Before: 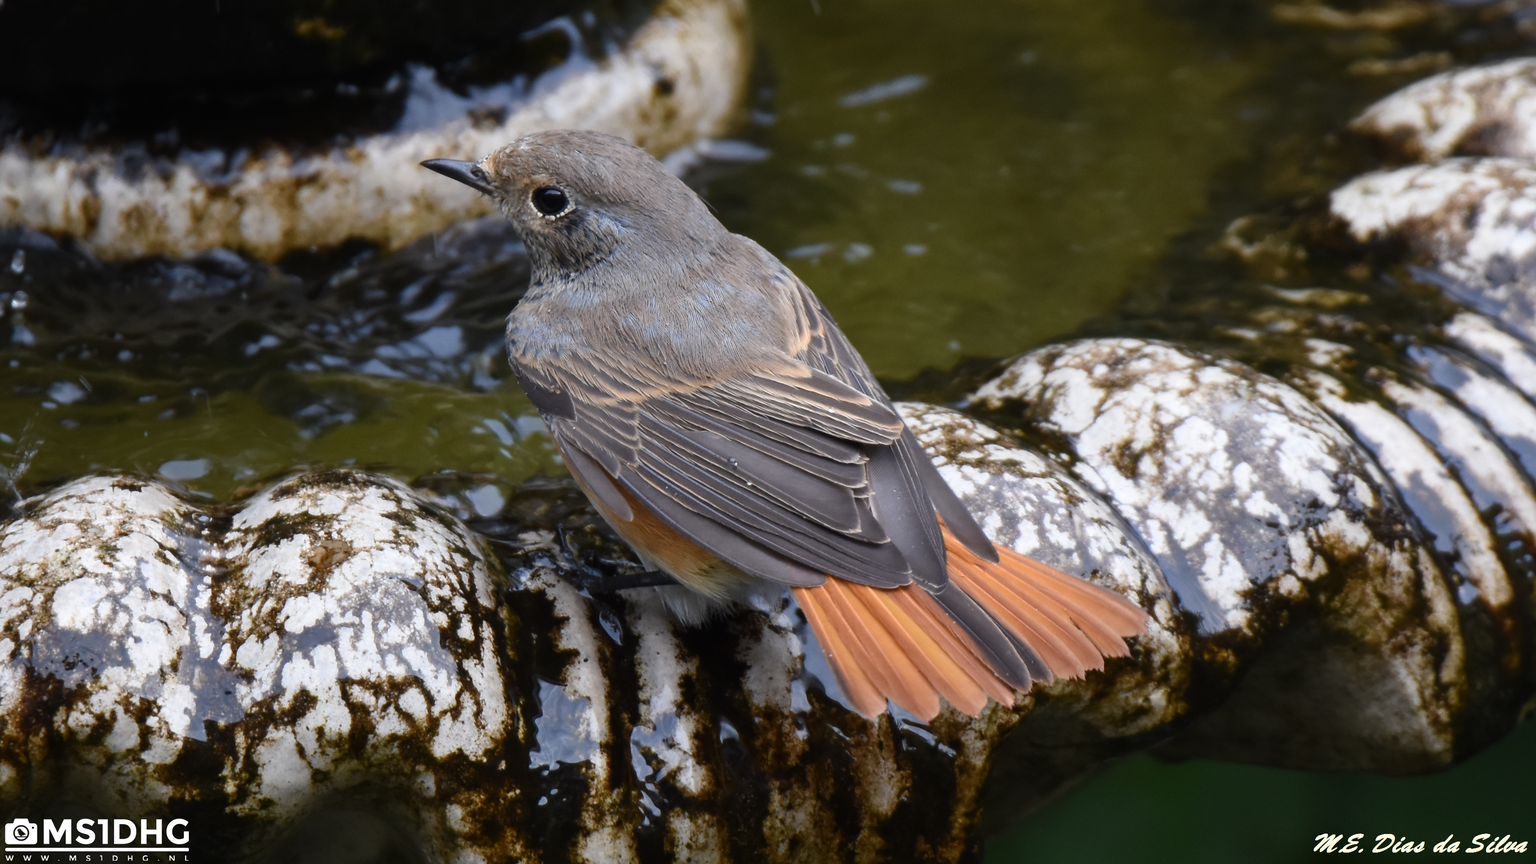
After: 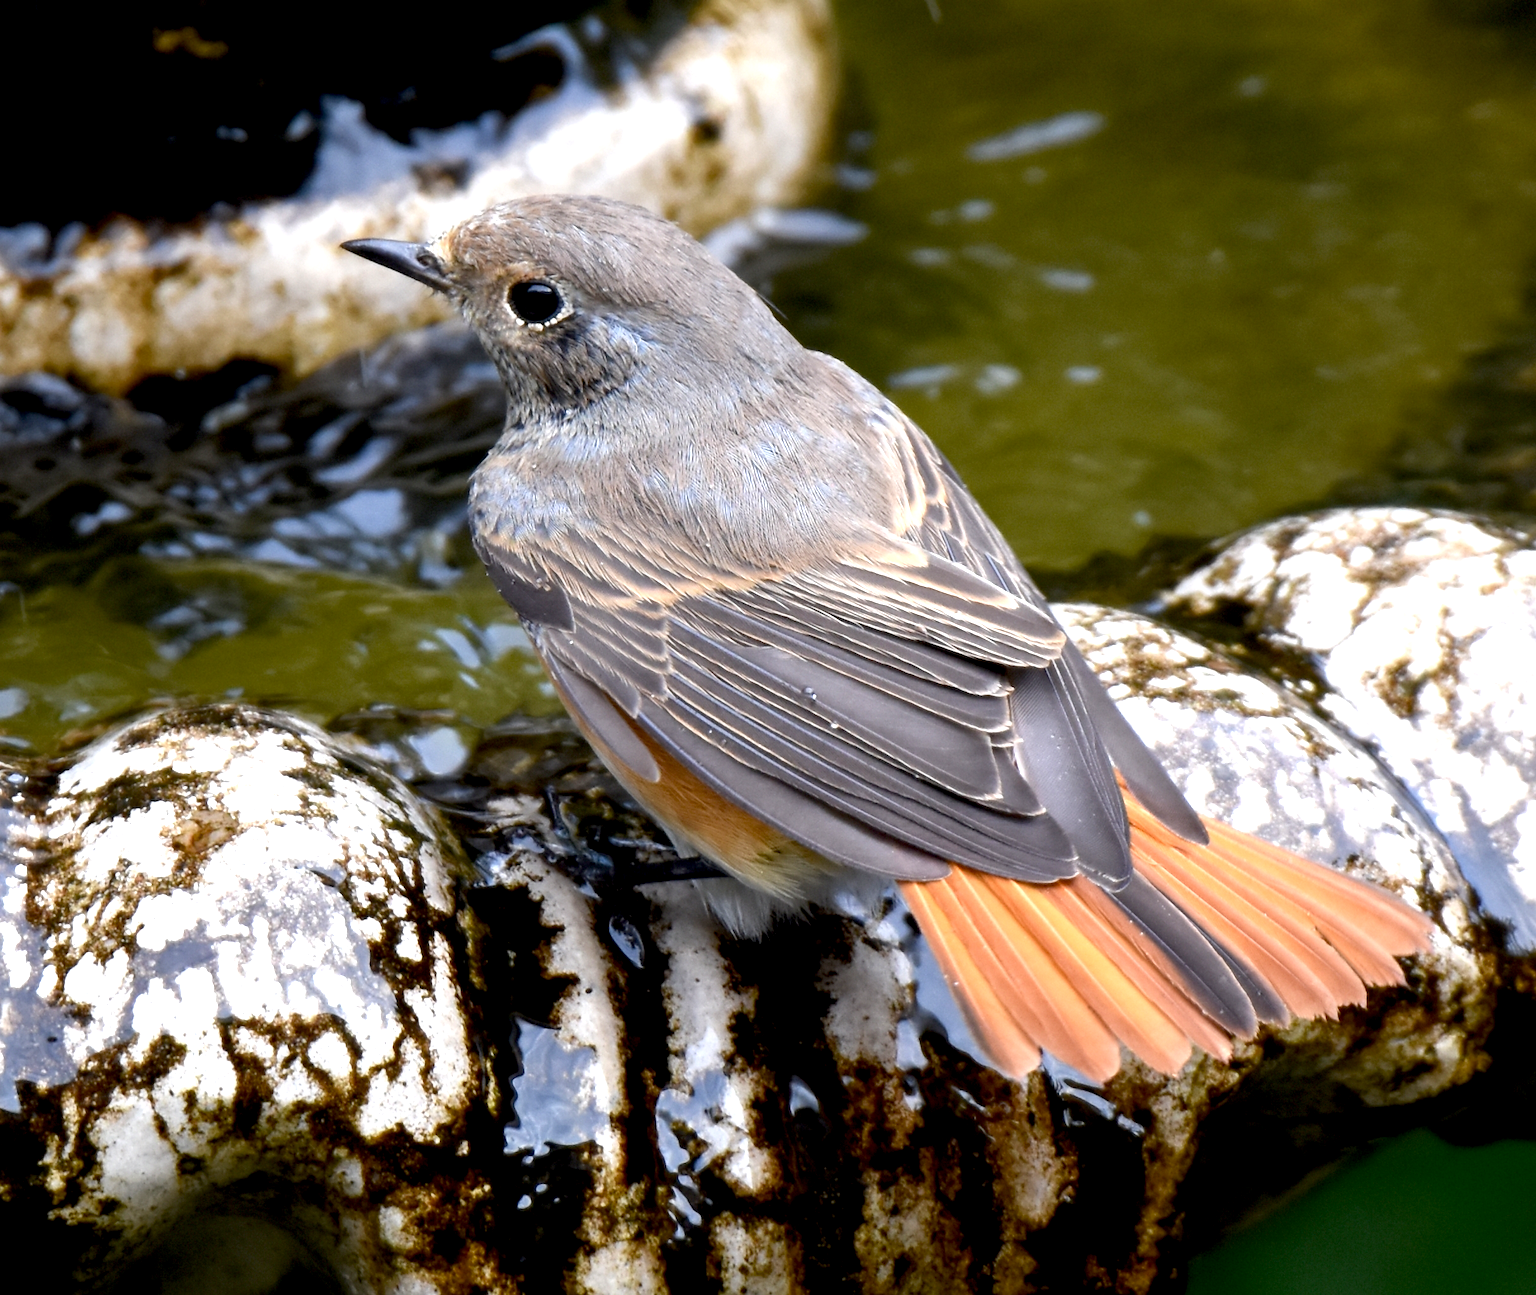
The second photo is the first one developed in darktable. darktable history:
exposure: black level correction 0.008, exposure 0.979 EV, compensate highlight preservation false
crop and rotate: left 12.648%, right 20.685%
